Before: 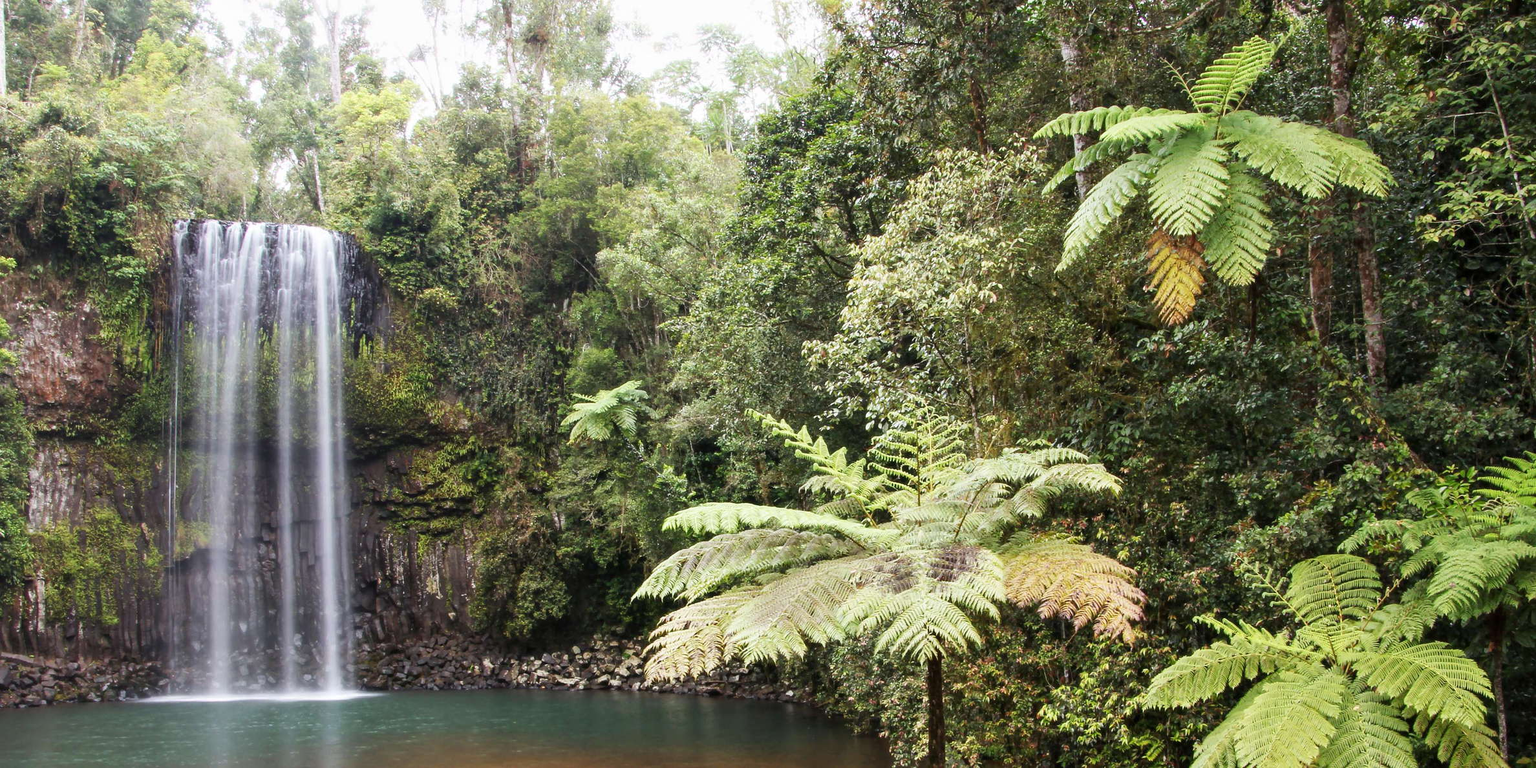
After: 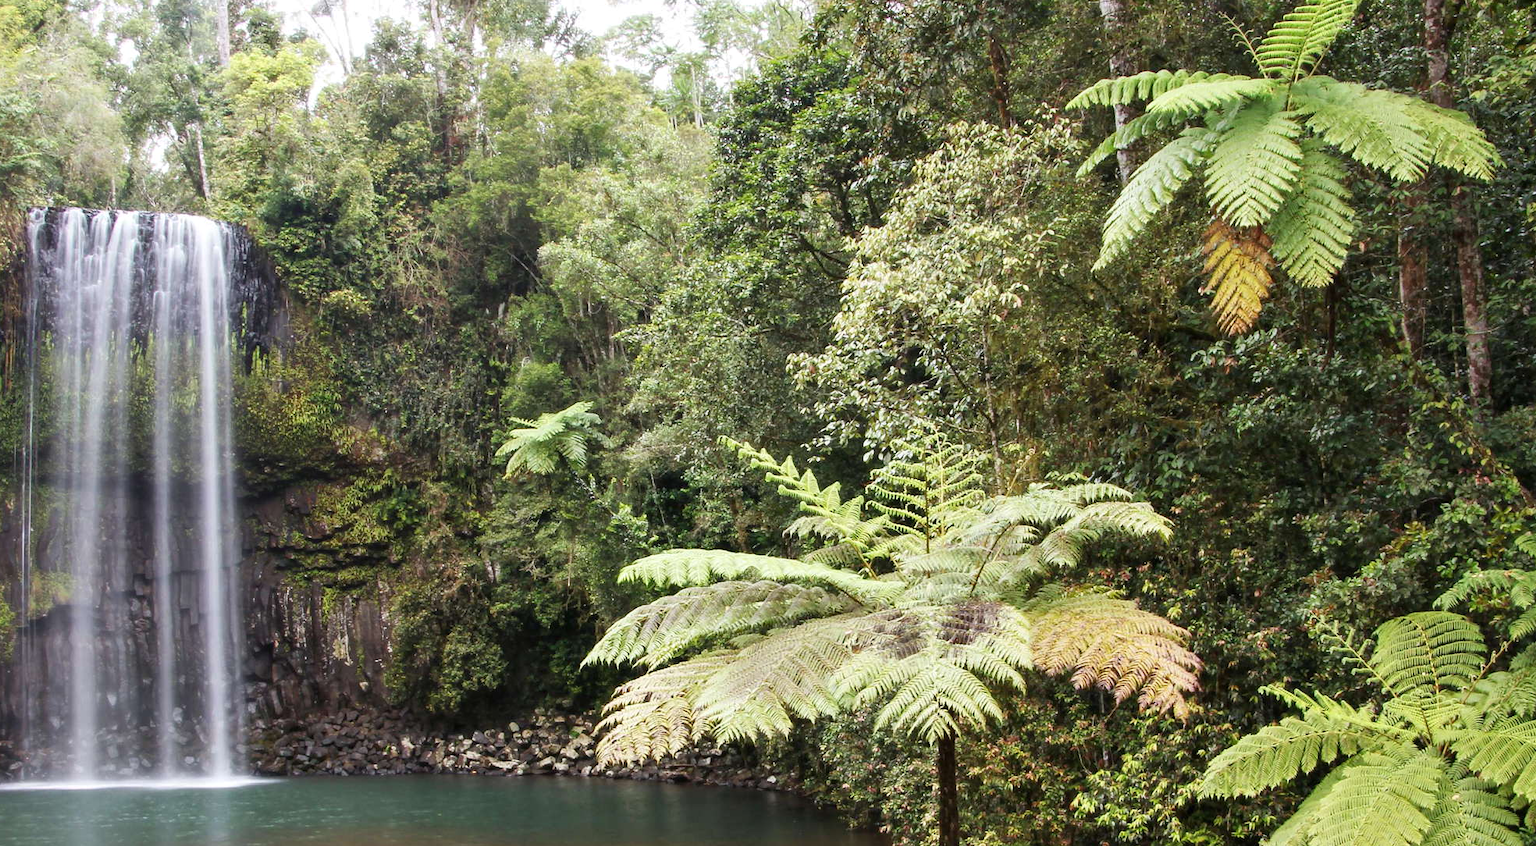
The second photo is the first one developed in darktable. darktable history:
shadows and highlights: shadows 11.95, white point adjustment 1.11, soften with gaussian
crop: left 9.807%, top 6.3%, right 7.346%, bottom 2.351%
